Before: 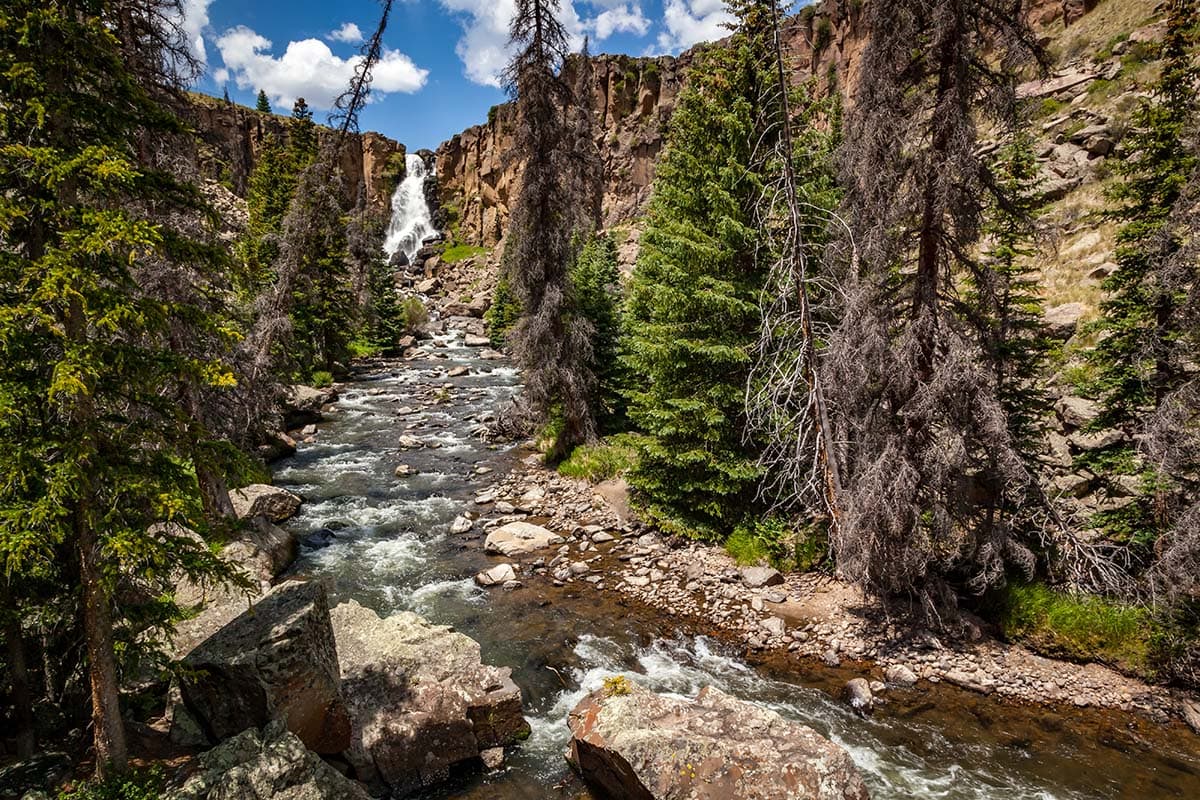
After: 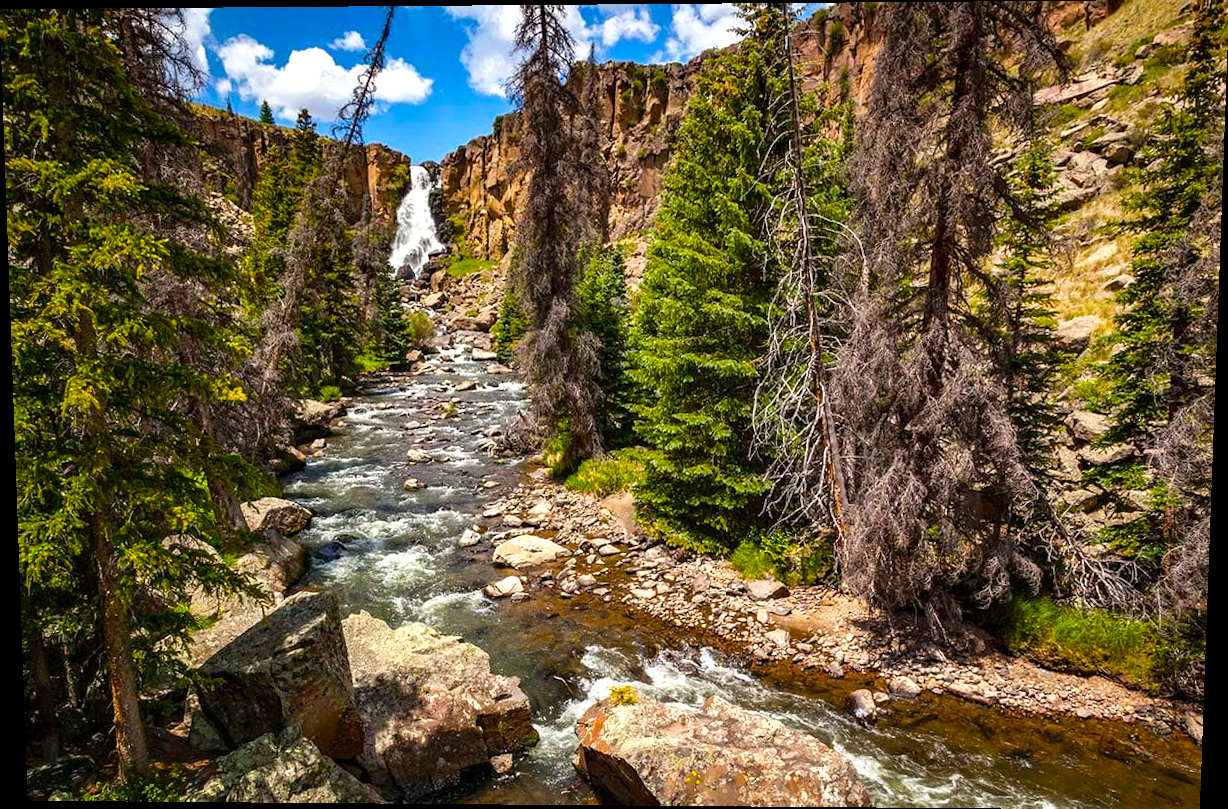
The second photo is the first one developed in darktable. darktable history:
color balance rgb: linear chroma grading › global chroma 15%, perceptual saturation grading › global saturation 30%
rotate and perspective: lens shift (vertical) 0.048, lens shift (horizontal) -0.024, automatic cropping off
exposure: exposure 0.376 EV, compensate highlight preservation false
